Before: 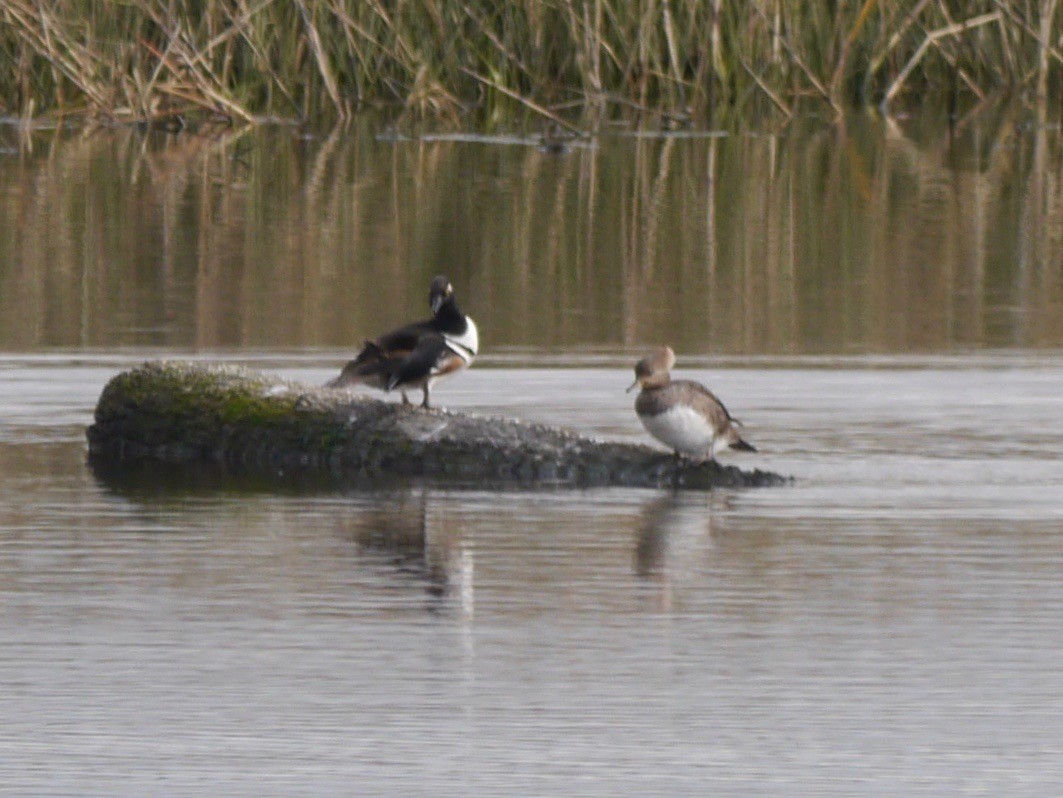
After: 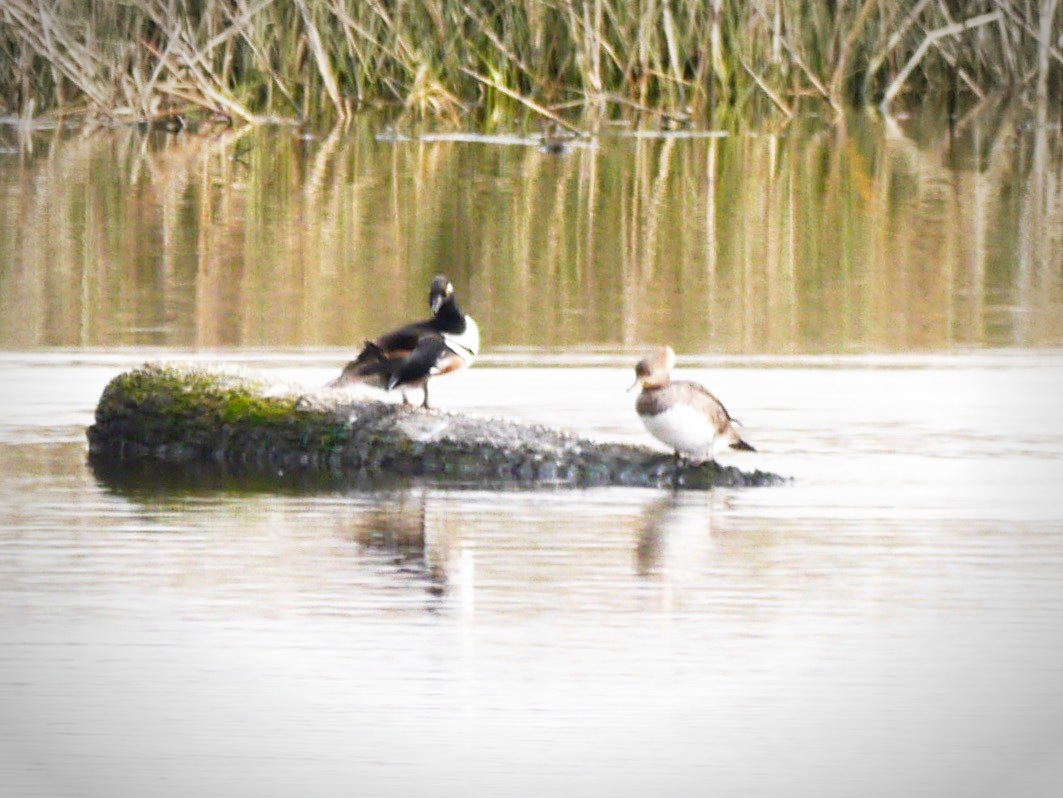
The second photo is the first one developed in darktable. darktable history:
vignetting: automatic ratio true
base curve: curves: ch0 [(0, 0) (0.007, 0.004) (0.027, 0.03) (0.046, 0.07) (0.207, 0.54) (0.442, 0.872) (0.673, 0.972) (1, 1)], preserve colors none
exposure: black level correction 0, exposure 0.5 EV, compensate highlight preservation false
